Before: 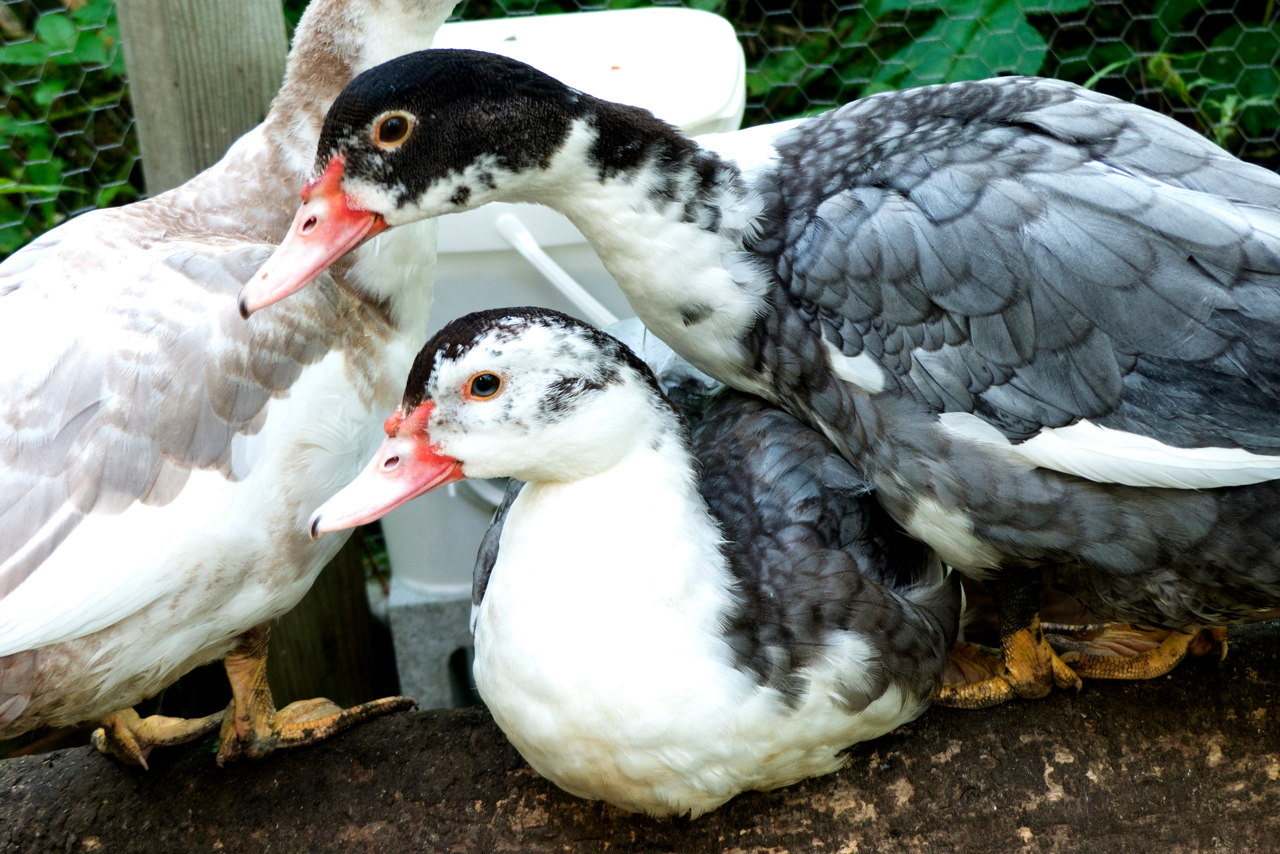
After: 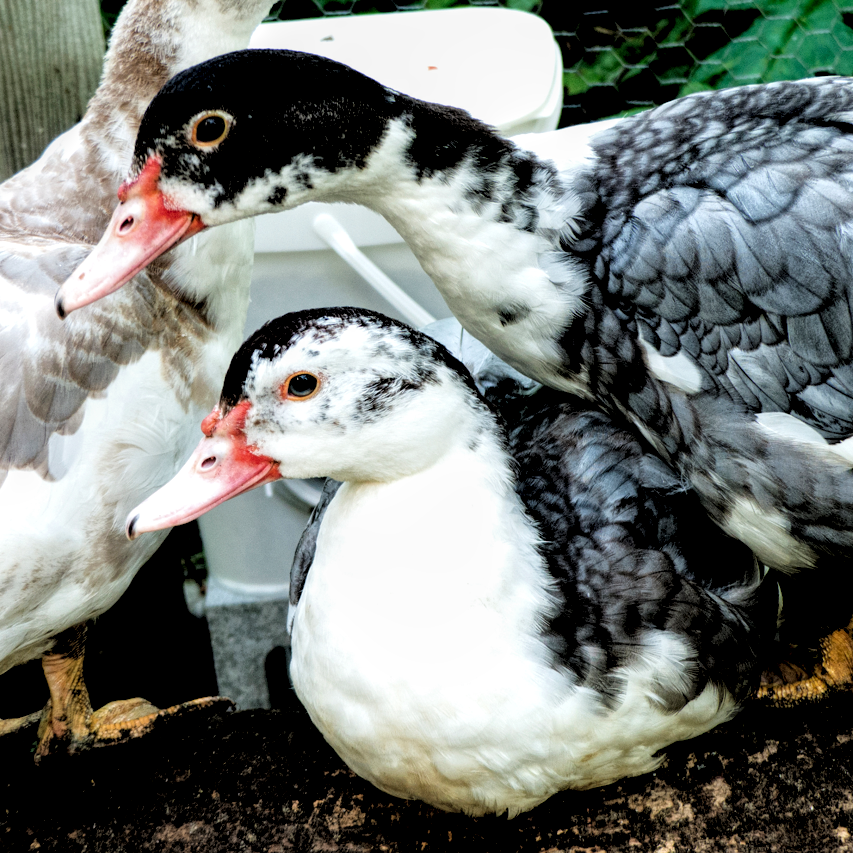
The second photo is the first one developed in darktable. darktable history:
crop and rotate: left 14.313%, right 19.044%
filmic rgb: black relative exposure -3.92 EV, white relative exposure 3.16 EV, hardness 2.87
local contrast: highlights 103%, shadows 102%, detail 200%, midtone range 0.2
